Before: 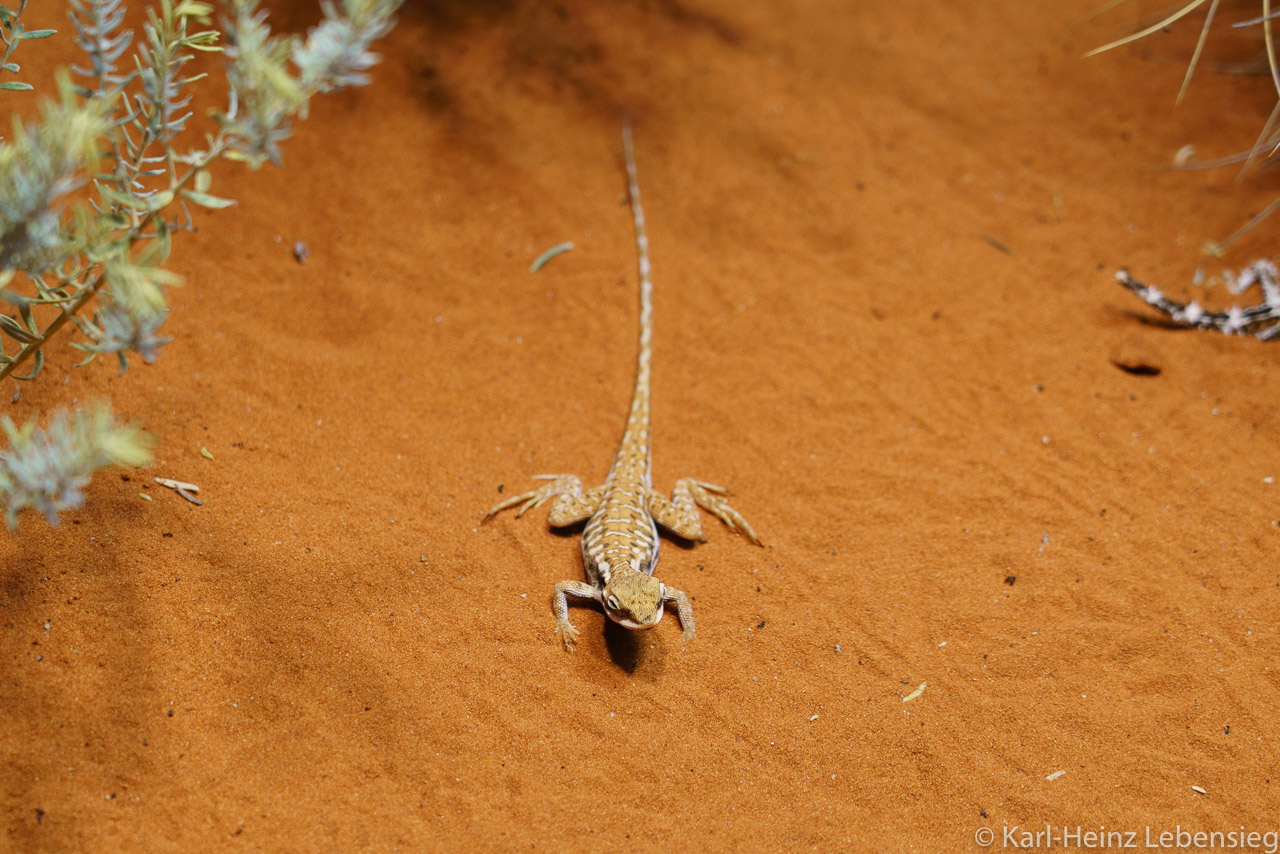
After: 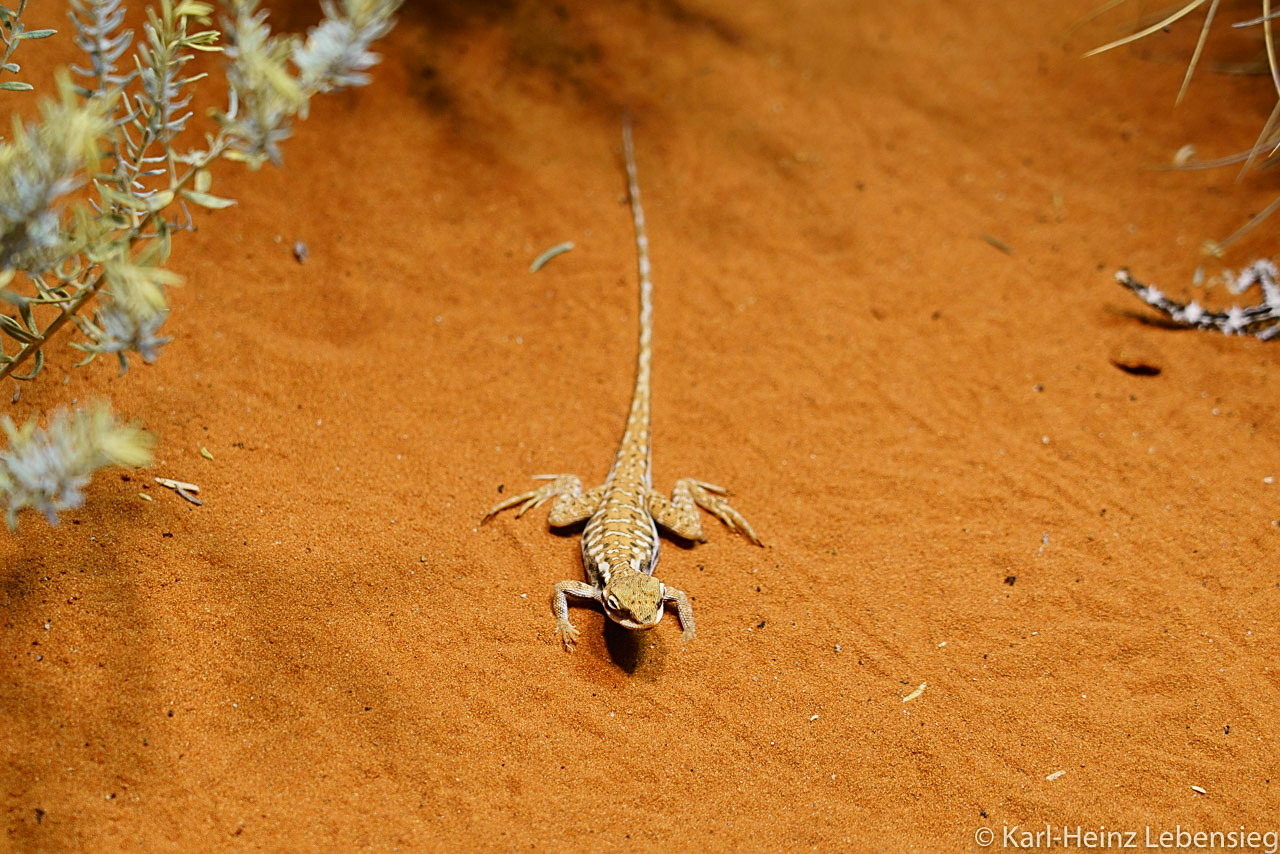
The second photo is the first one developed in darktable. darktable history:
sharpen: on, module defaults
tone curve: curves: ch0 [(0, 0) (0.037, 0.025) (0.131, 0.093) (0.275, 0.256) (0.497, 0.51) (0.617, 0.643) (0.704, 0.732) (0.813, 0.832) (0.911, 0.925) (0.997, 0.995)]; ch1 [(0, 0) (0.301, 0.3) (0.444, 0.45) (0.493, 0.495) (0.507, 0.503) (0.534, 0.533) (0.582, 0.58) (0.658, 0.693) (0.746, 0.77) (1, 1)]; ch2 [(0, 0) (0.246, 0.233) (0.36, 0.352) (0.415, 0.418) (0.476, 0.492) (0.502, 0.504) (0.525, 0.518) (0.539, 0.544) (0.586, 0.602) (0.634, 0.651) (0.706, 0.727) (0.853, 0.852) (1, 0.951)], color space Lab, independent channels, preserve colors none
